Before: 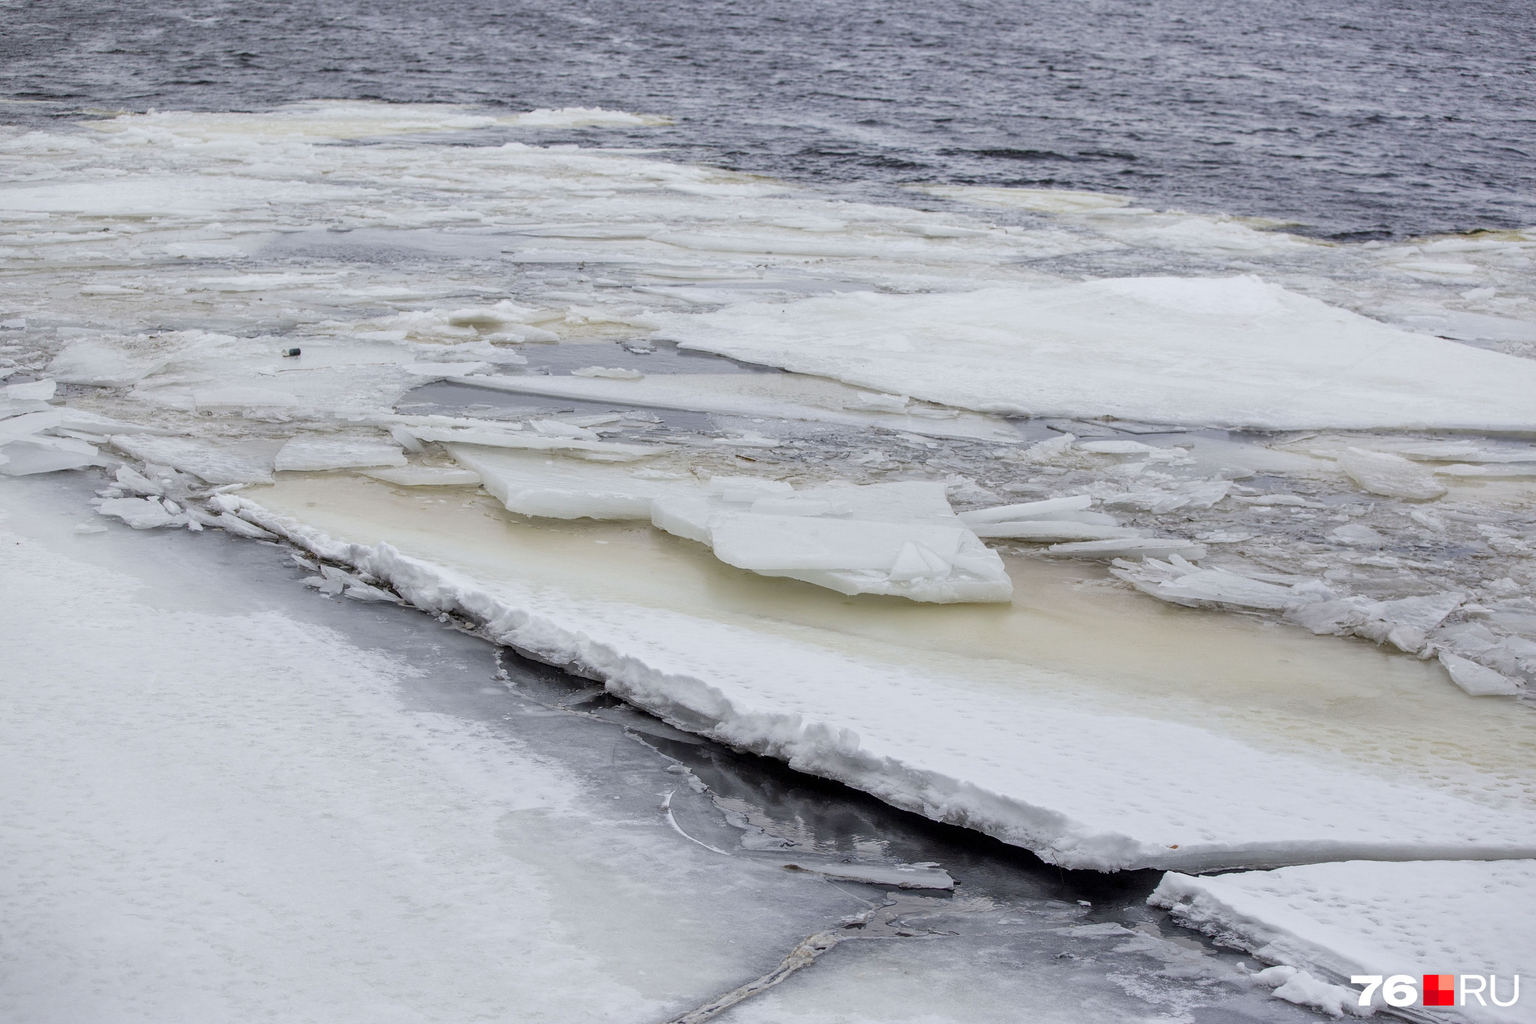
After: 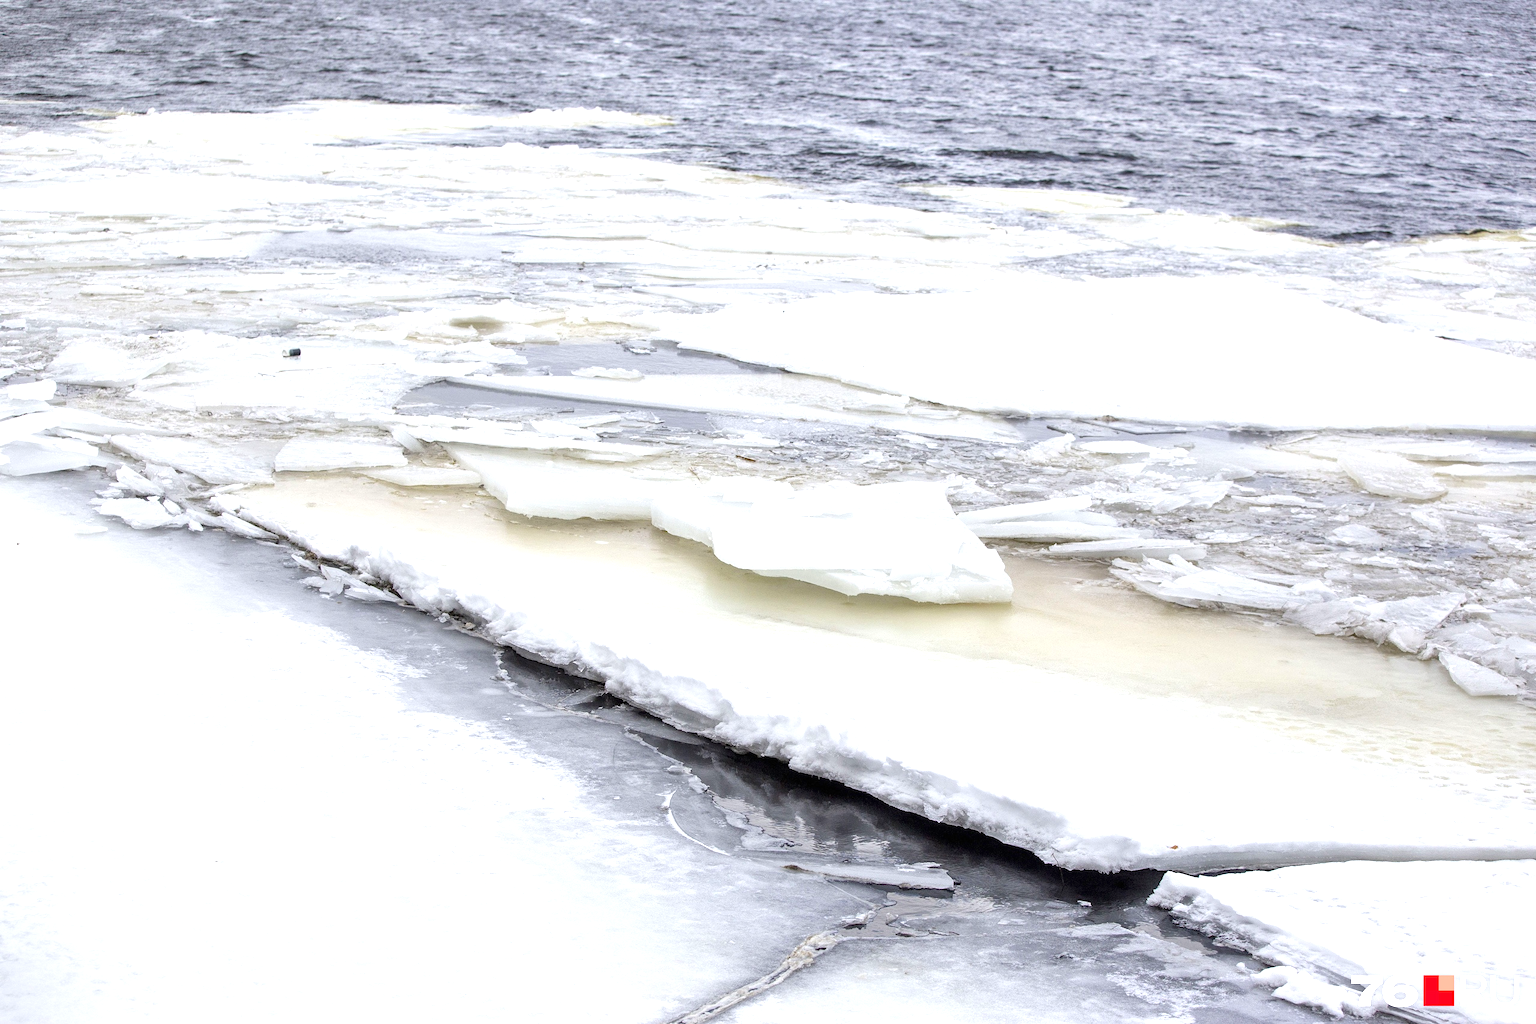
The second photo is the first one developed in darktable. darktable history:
exposure: black level correction 0, exposure 1.001 EV, compensate exposure bias true, compensate highlight preservation false
